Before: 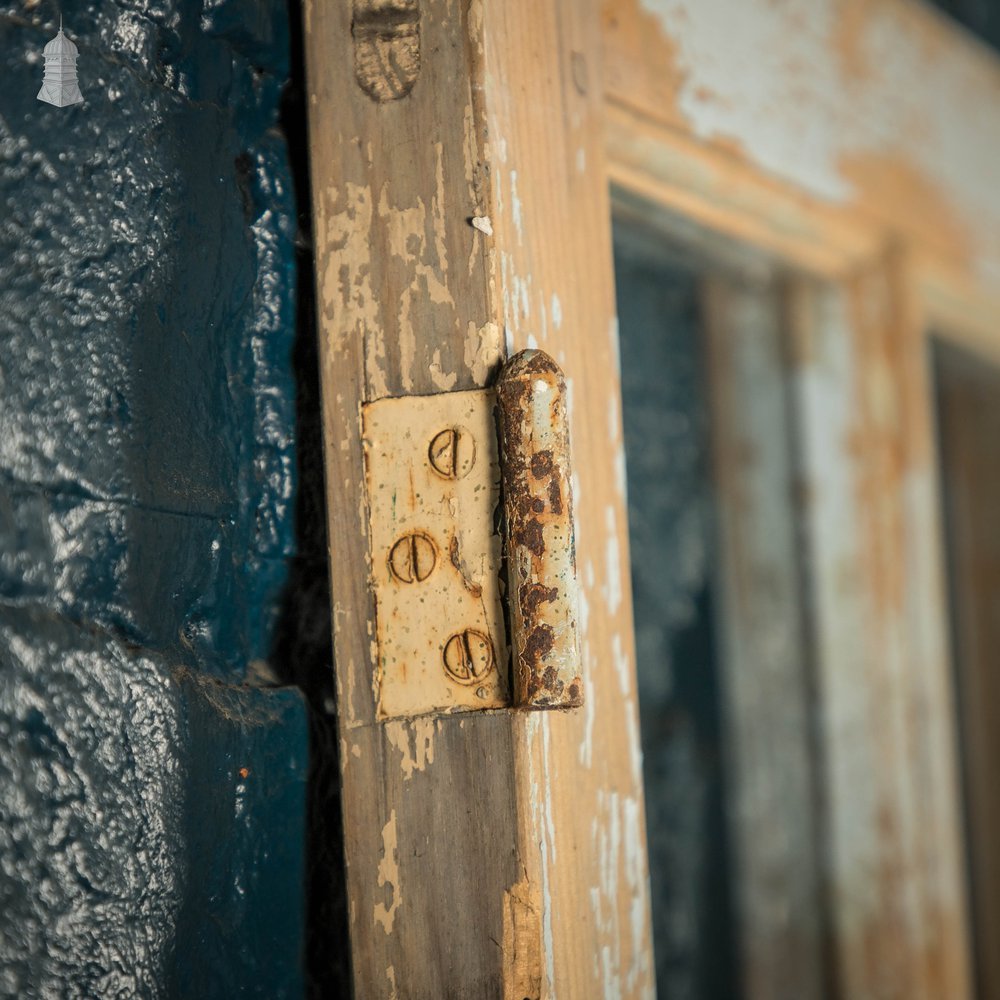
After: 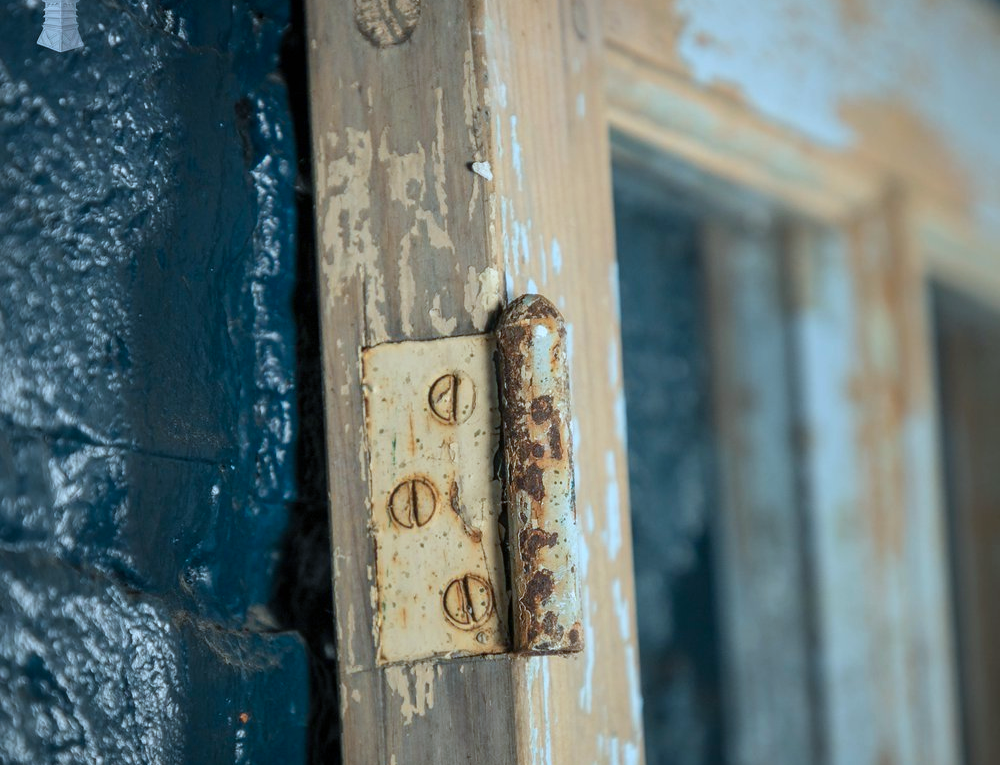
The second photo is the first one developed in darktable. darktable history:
color calibration: x 0.395, y 0.386, temperature 3698.89 K
crop: top 5.569%, bottom 17.879%
